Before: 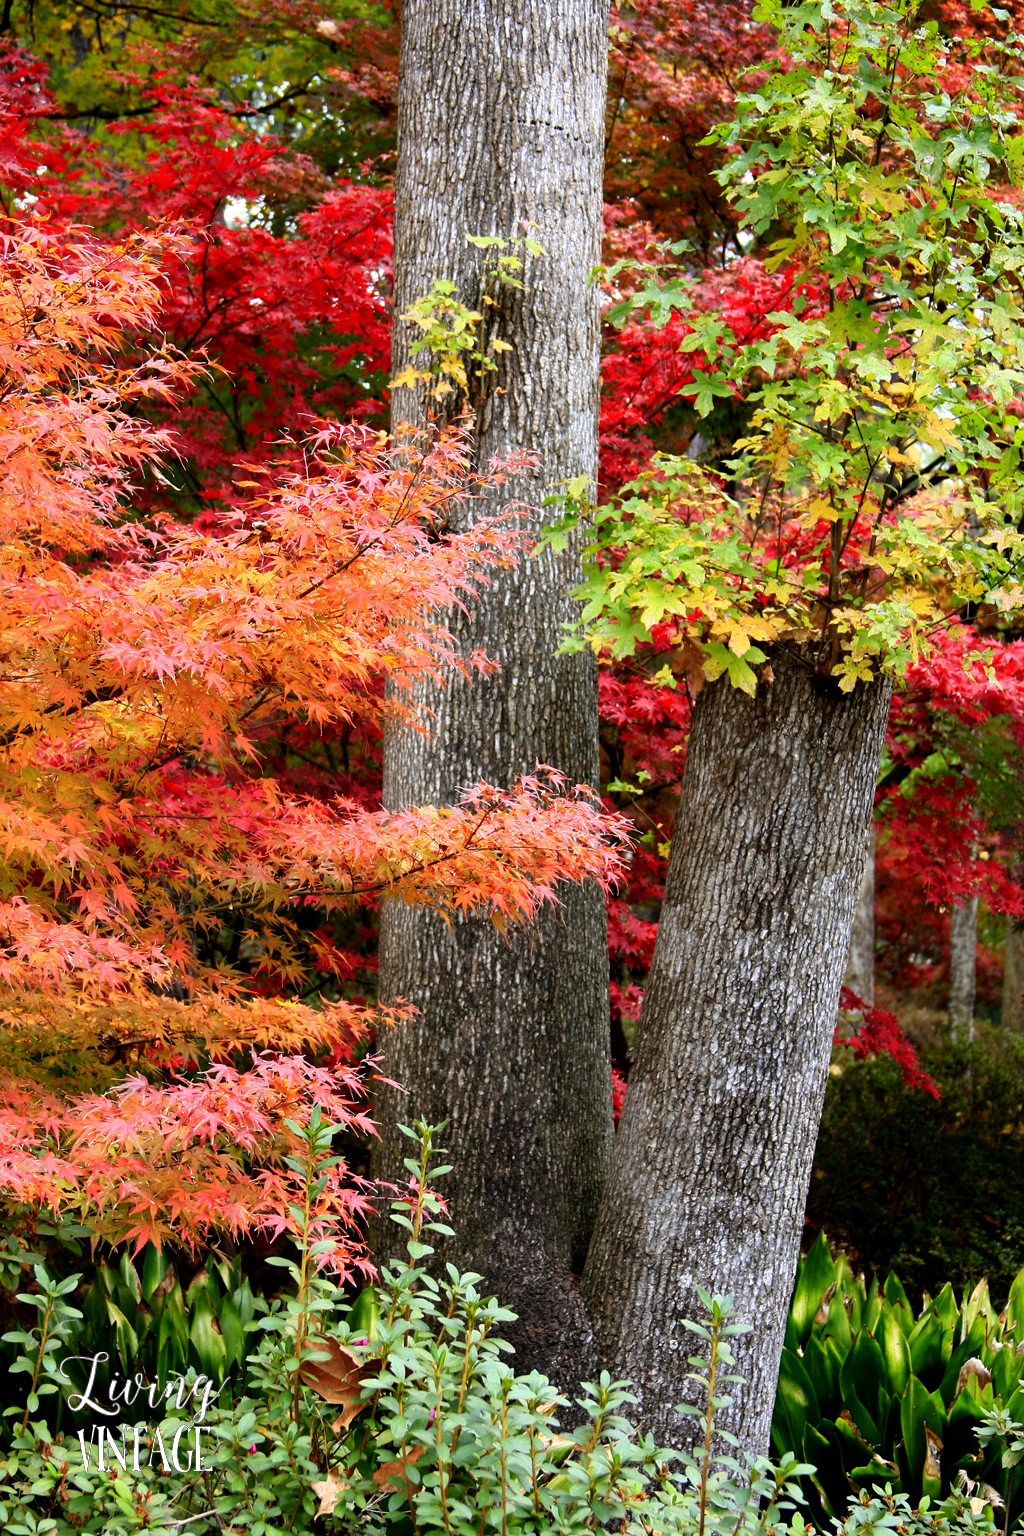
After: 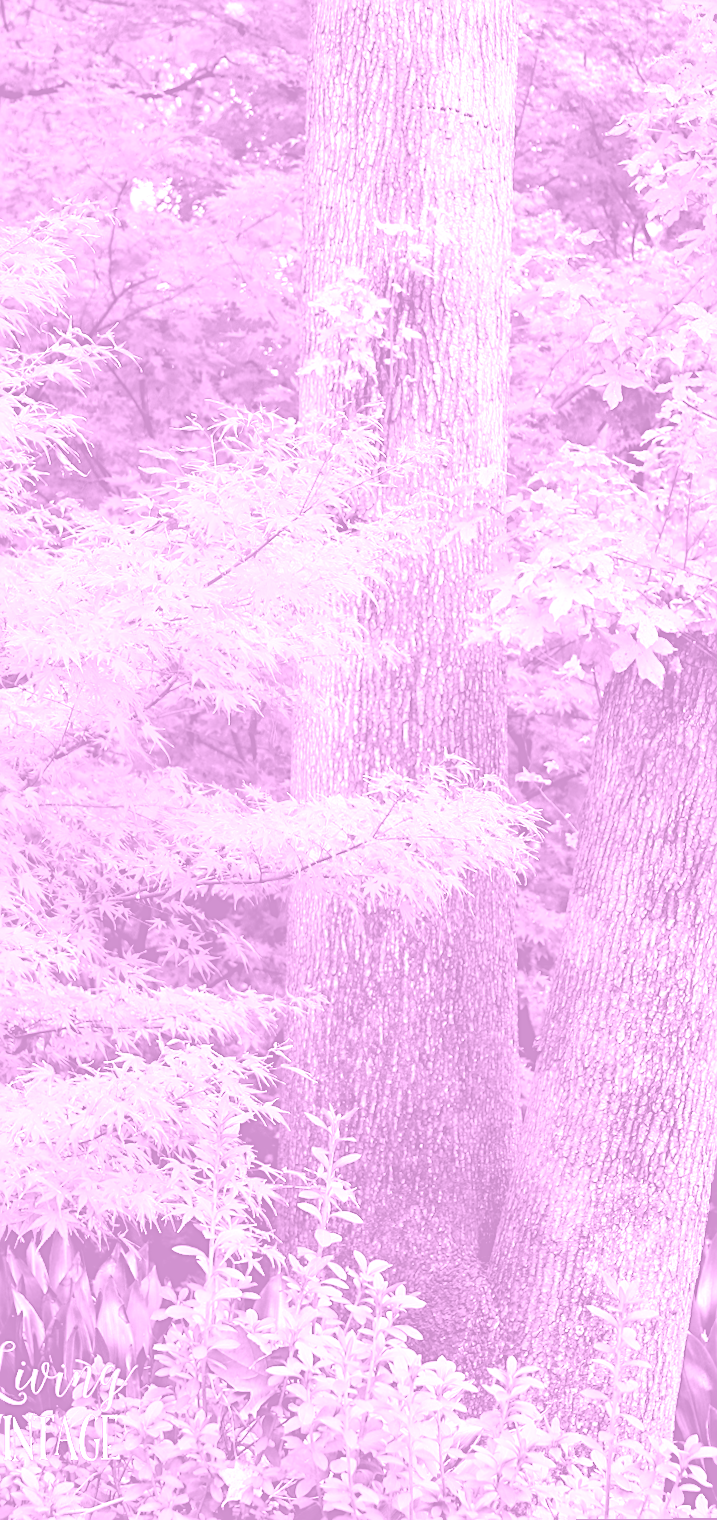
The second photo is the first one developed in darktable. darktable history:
exposure: exposure 1.2 EV, compensate highlight preservation false
sharpen: on, module defaults
color calibration: x 0.372, y 0.386, temperature 4283.97 K
crop and rotate: left 9.061%, right 20.142%
colorize: hue 331.2°, saturation 75%, source mix 30.28%, lightness 70.52%, version 1
color correction: saturation 0.8
rotate and perspective: rotation 0.174°, lens shift (vertical) 0.013, lens shift (horizontal) 0.019, shear 0.001, automatic cropping original format, crop left 0.007, crop right 0.991, crop top 0.016, crop bottom 0.997
